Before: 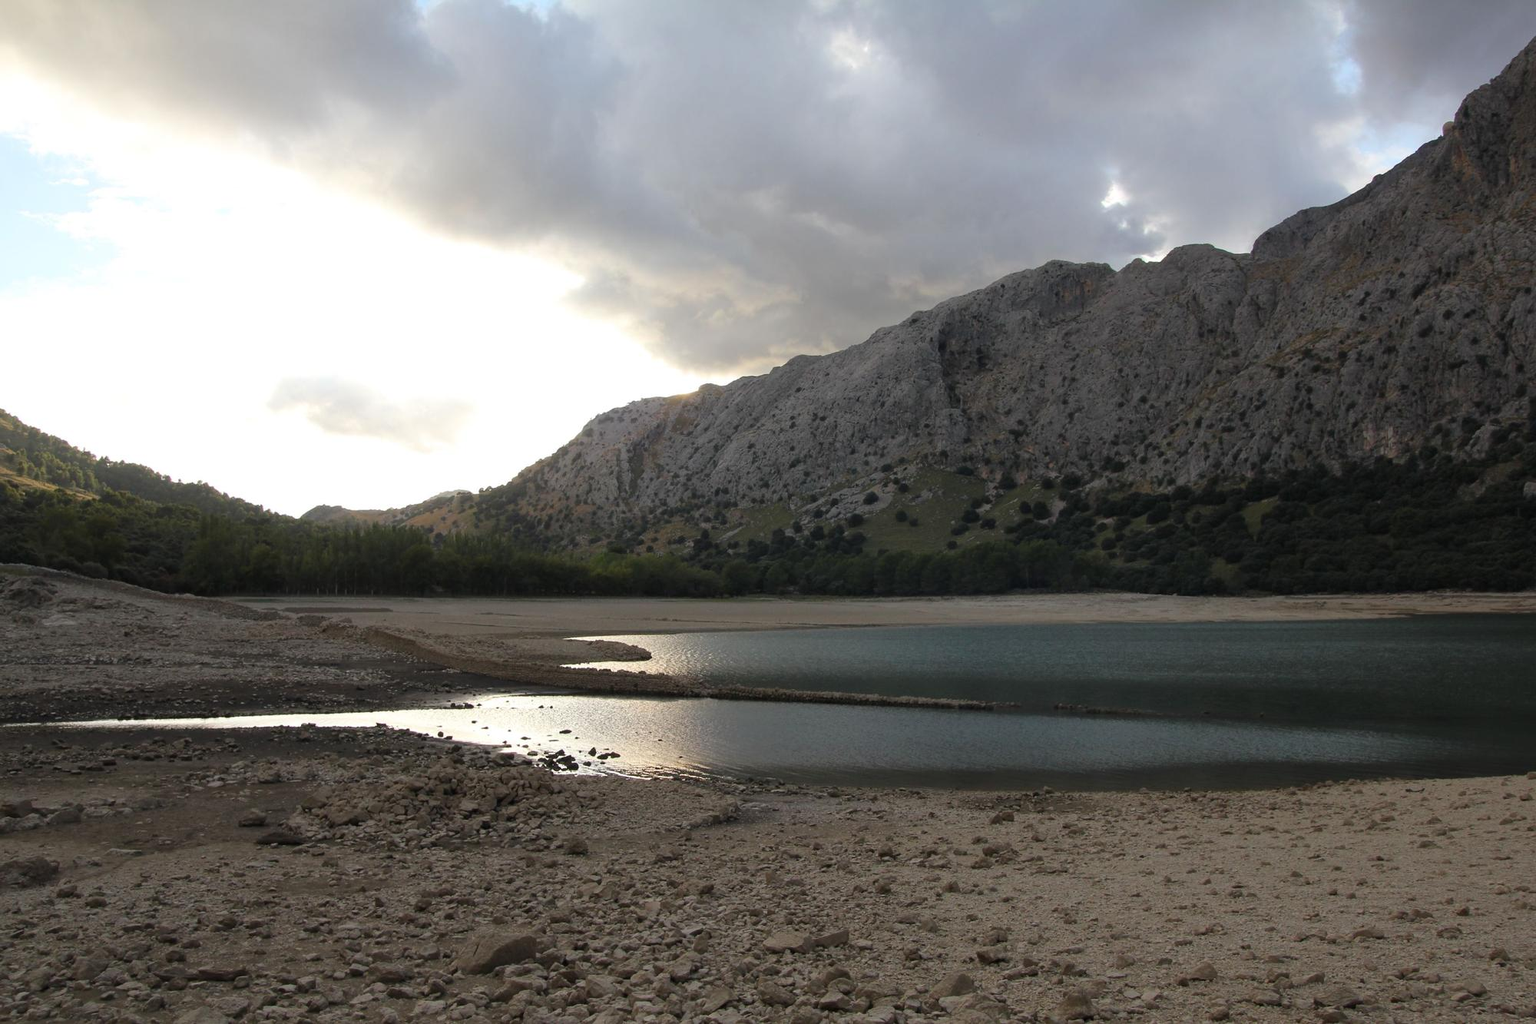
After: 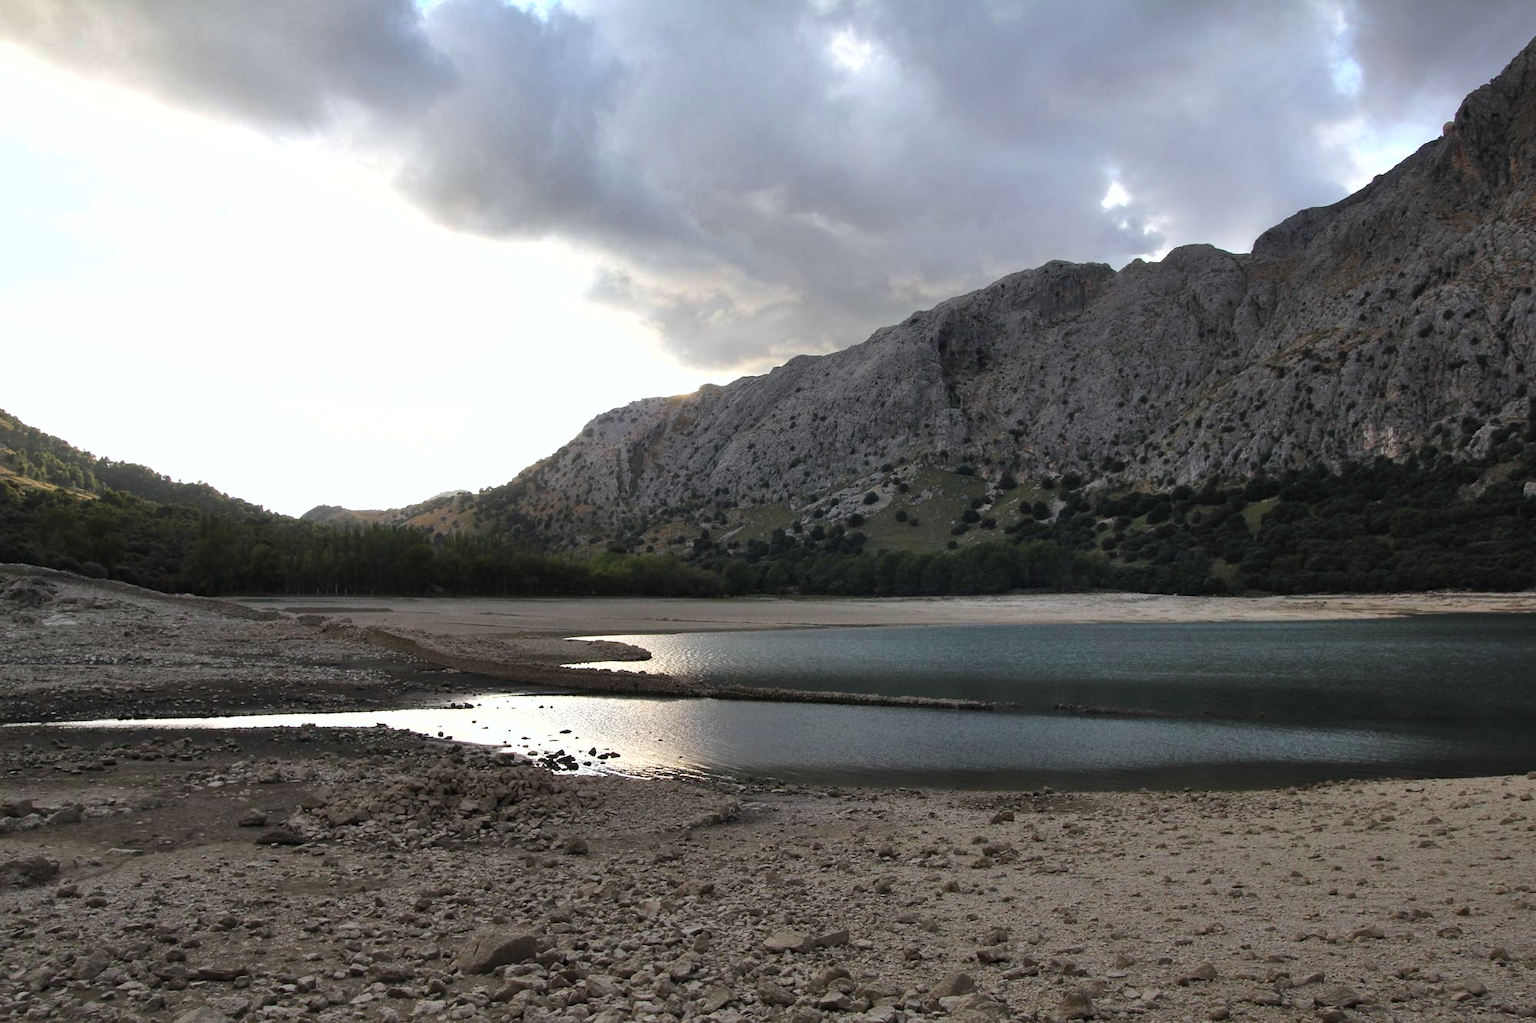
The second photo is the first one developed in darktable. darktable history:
white balance: red 0.983, blue 1.036
tone equalizer: -8 EV -0.417 EV, -7 EV -0.389 EV, -6 EV -0.333 EV, -5 EV -0.222 EV, -3 EV 0.222 EV, -2 EV 0.333 EV, -1 EV 0.389 EV, +0 EV 0.417 EV, edges refinement/feathering 500, mask exposure compensation -1.57 EV, preserve details no
shadows and highlights: low approximation 0.01, soften with gaussian
